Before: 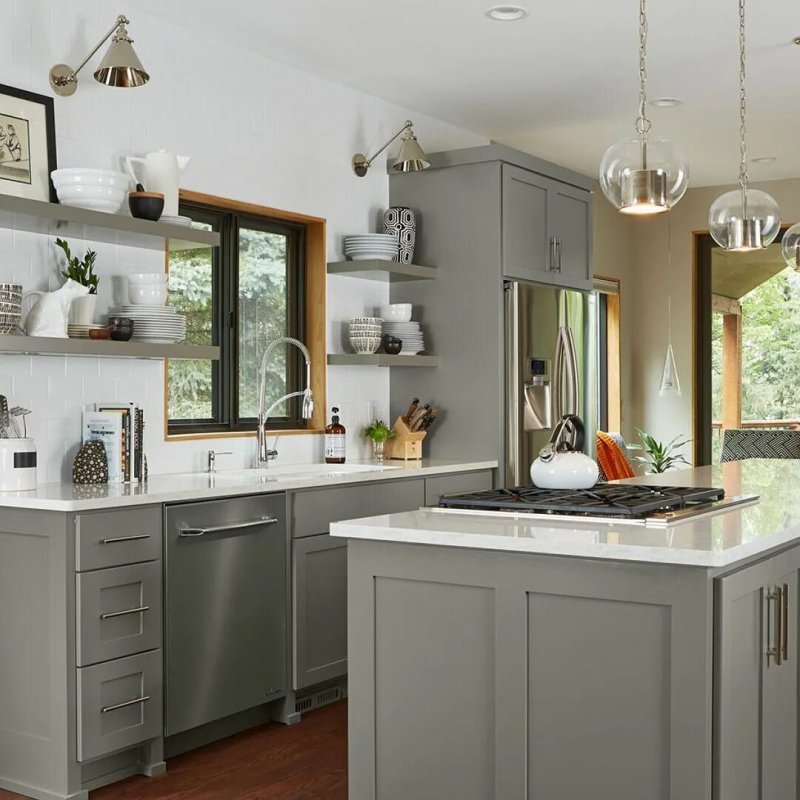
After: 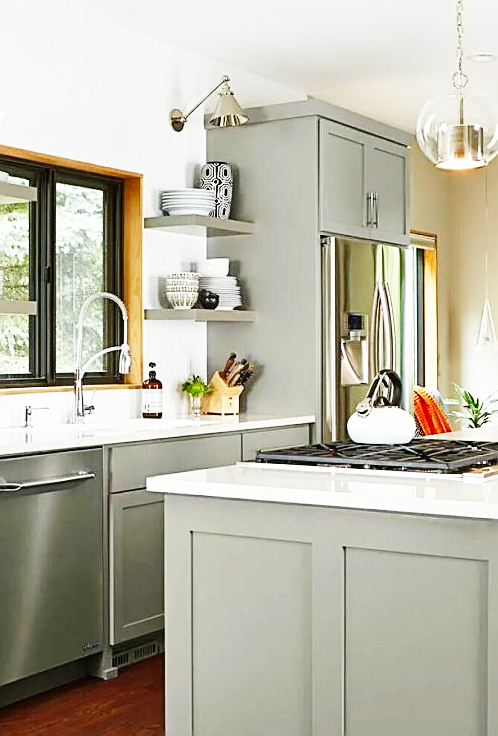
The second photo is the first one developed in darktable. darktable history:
base curve: curves: ch0 [(0, 0.003) (0.001, 0.002) (0.006, 0.004) (0.02, 0.022) (0.048, 0.086) (0.094, 0.234) (0.162, 0.431) (0.258, 0.629) (0.385, 0.8) (0.548, 0.918) (0.751, 0.988) (1, 1)], preserve colors none
sharpen: on, module defaults
crop and rotate: left 22.918%, top 5.629%, right 14.711%, bottom 2.247%
